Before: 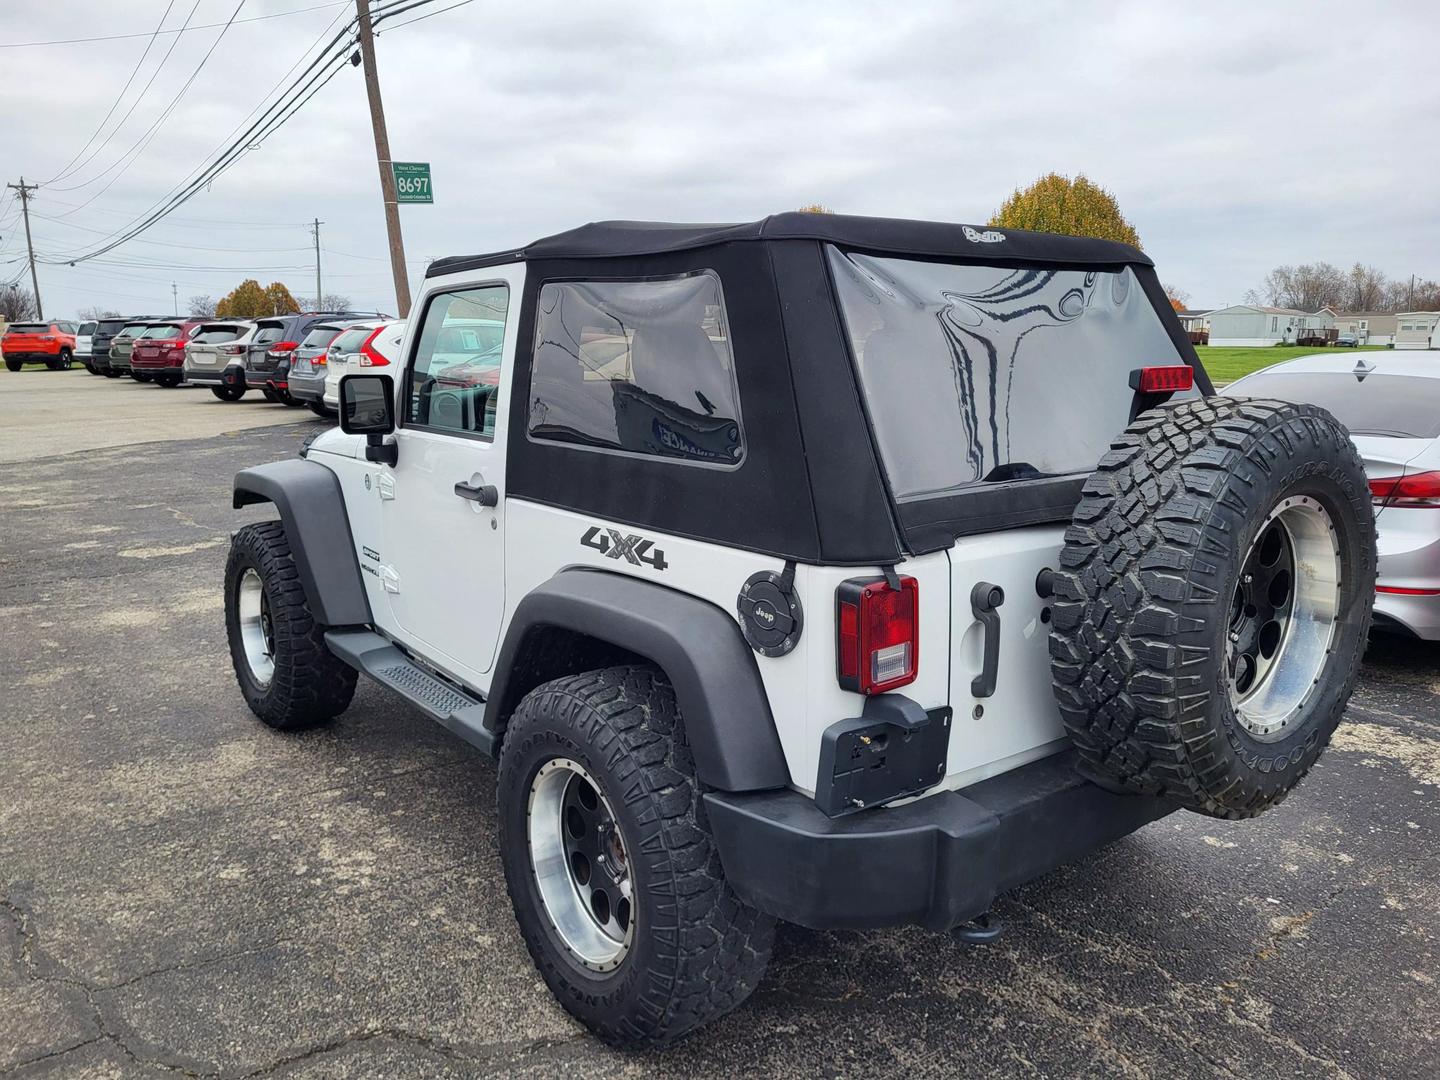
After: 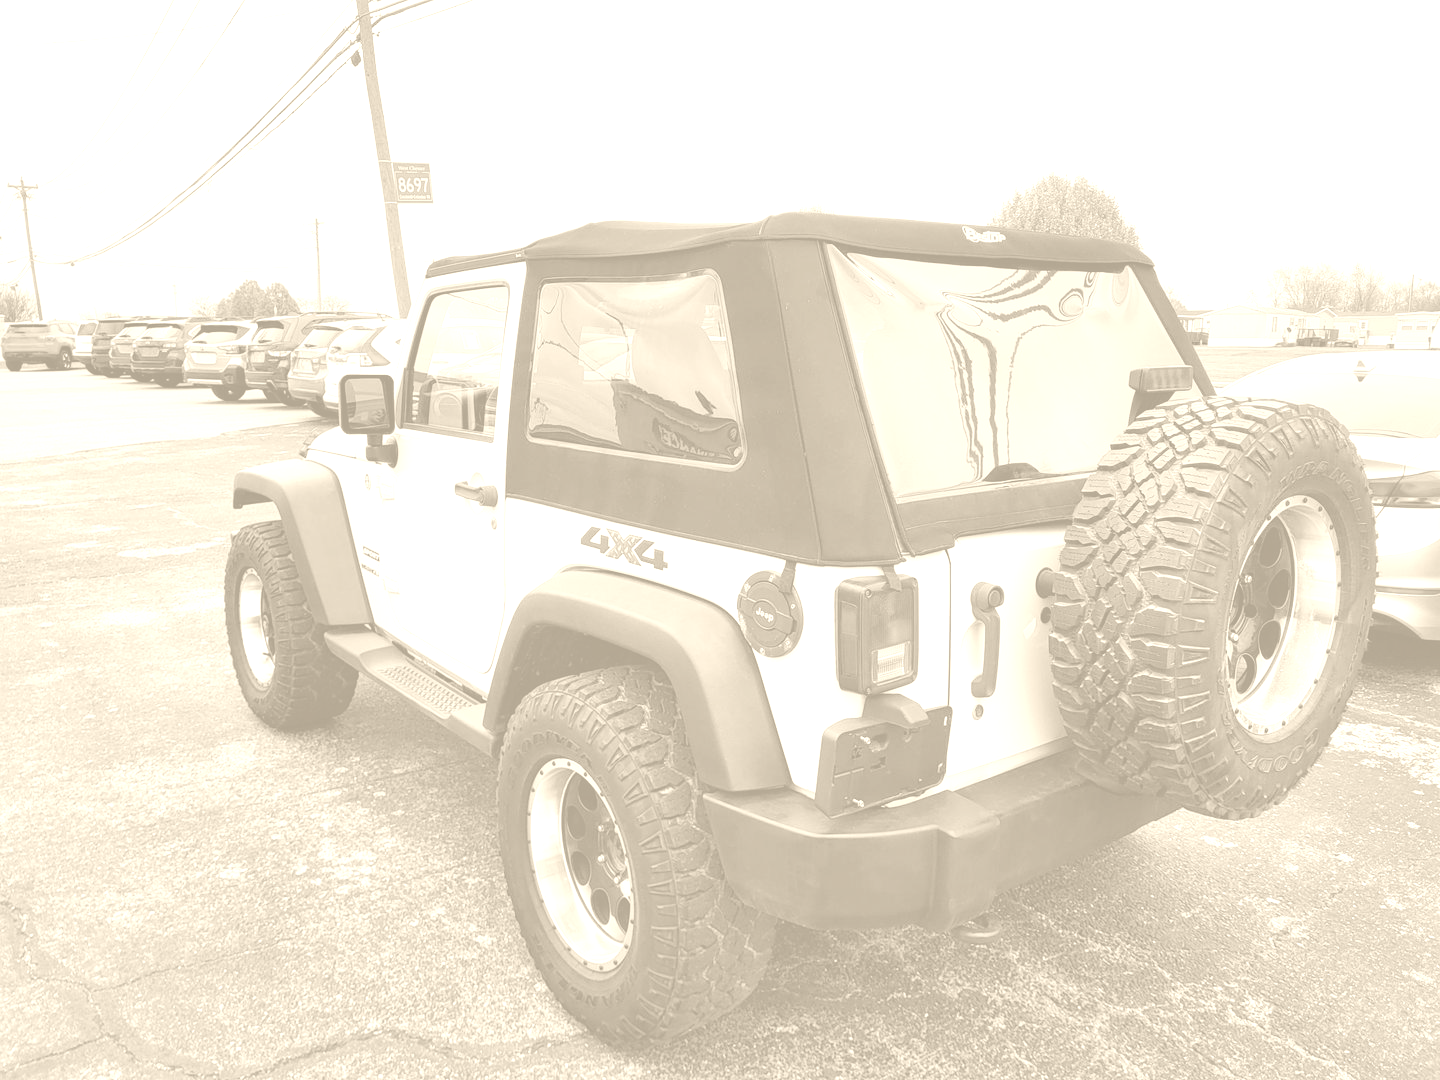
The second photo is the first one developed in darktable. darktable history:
color balance rgb: linear chroma grading › global chroma 15%, perceptual saturation grading › global saturation 30%
colorize: hue 36°, saturation 71%, lightness 80.79%
